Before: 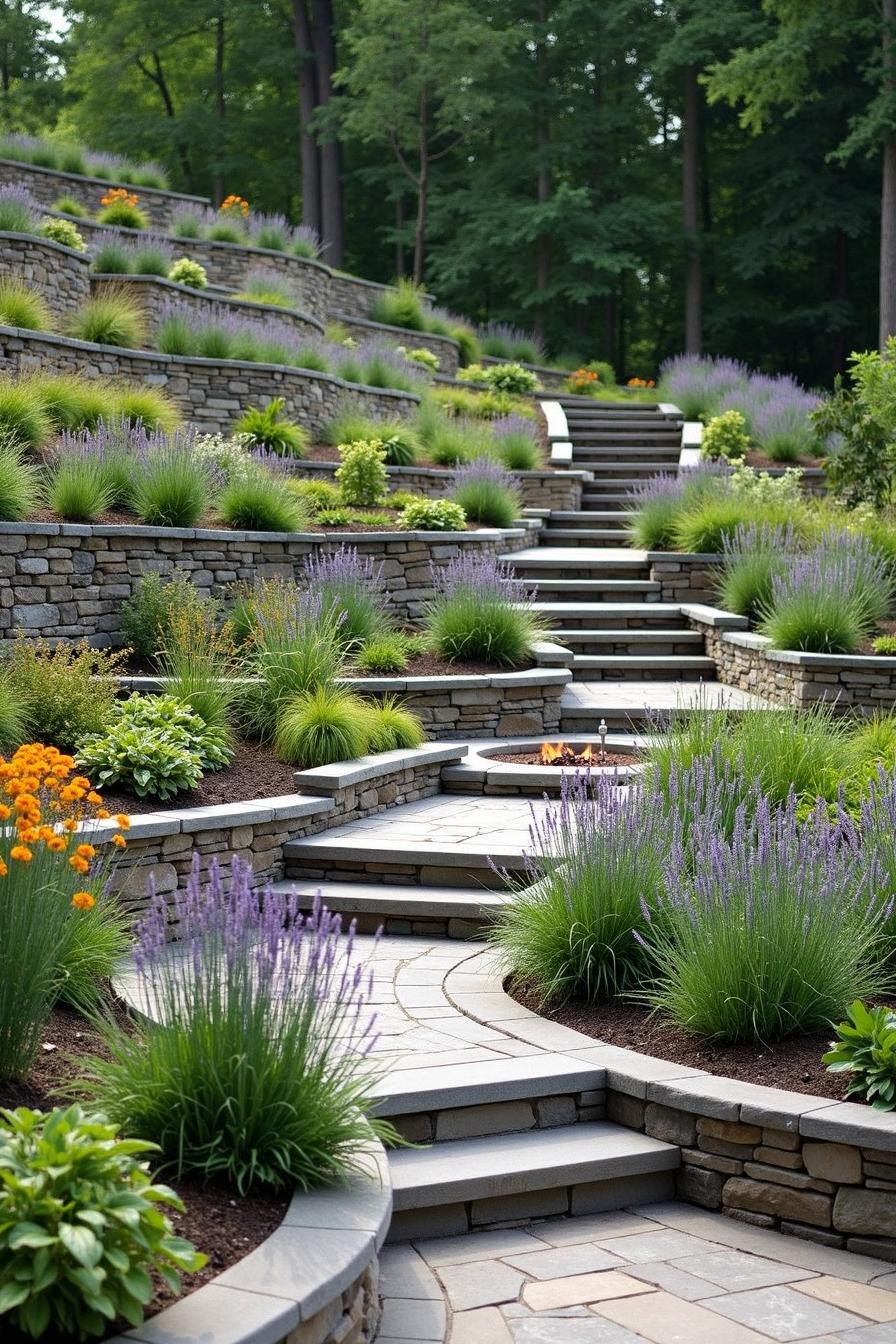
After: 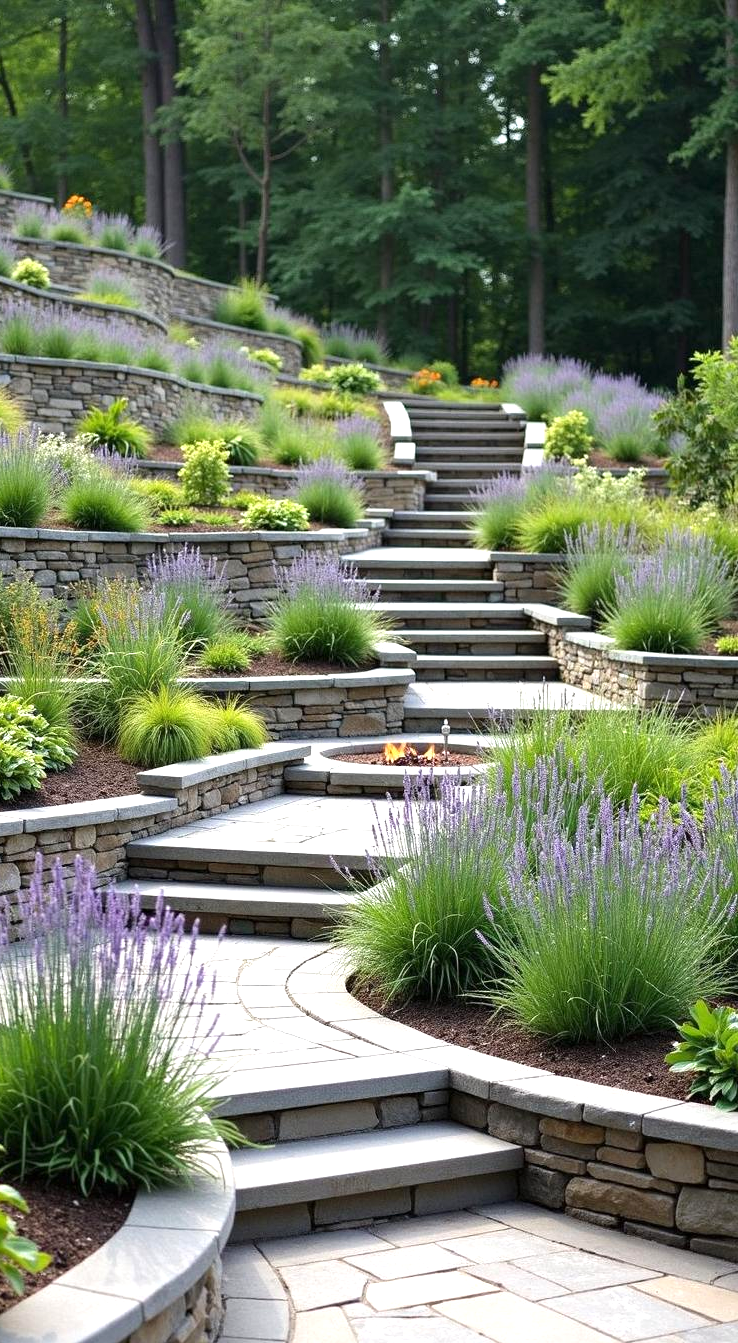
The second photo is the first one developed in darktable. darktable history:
crop: left 17.582%, bottom 0.031%
color correction: highlights a* 0.003, highlights b* -0.283
exposure: exposure 0.6 EV, compensate highlight preservation false
